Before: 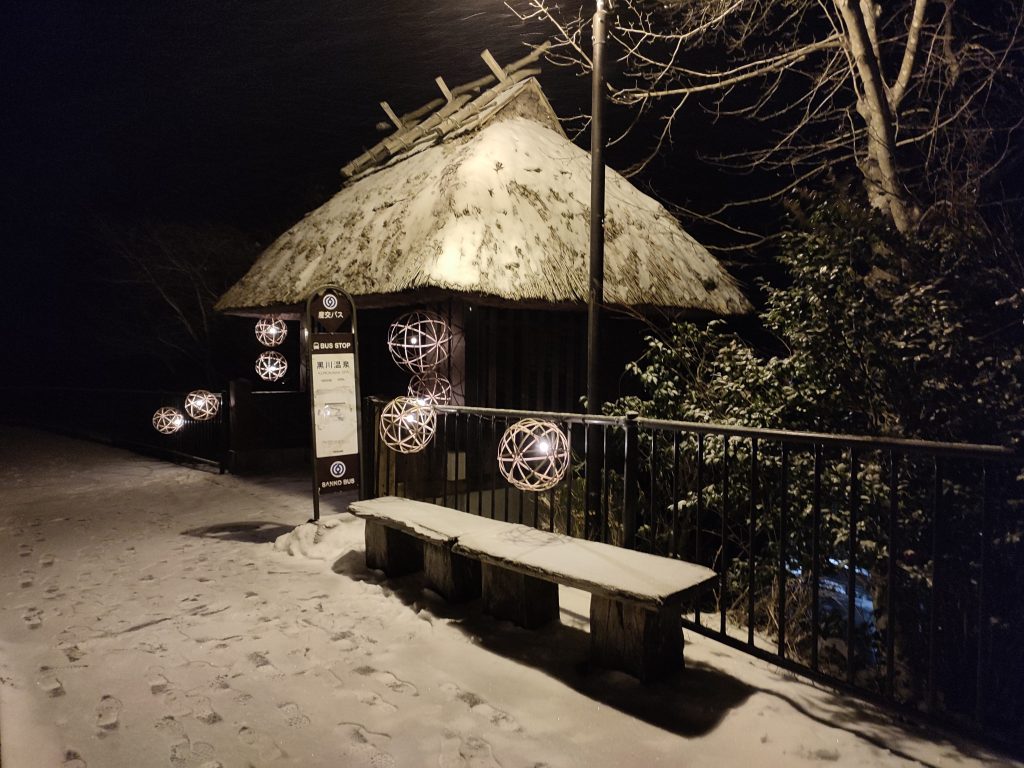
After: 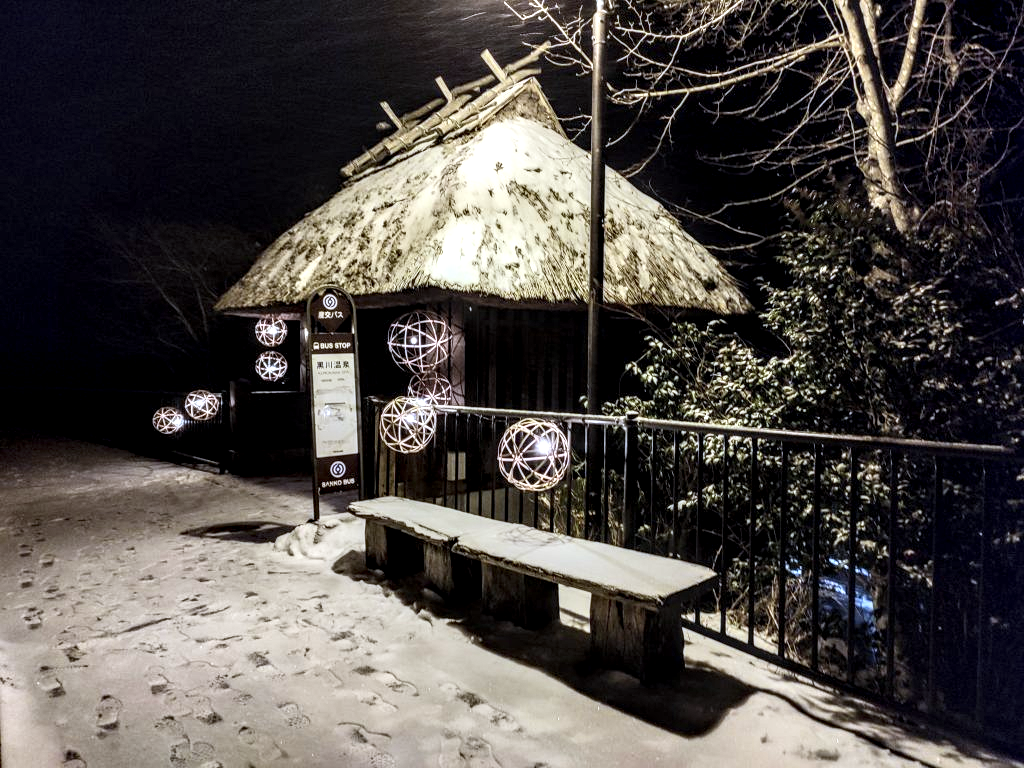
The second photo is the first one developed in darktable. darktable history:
local contrast: highlights 20%, detail 197%
white balance: red 0.931, blue 1.11
contrast brightness saturation: contrast 0.2, brightness 0.16, saturation 0.22
